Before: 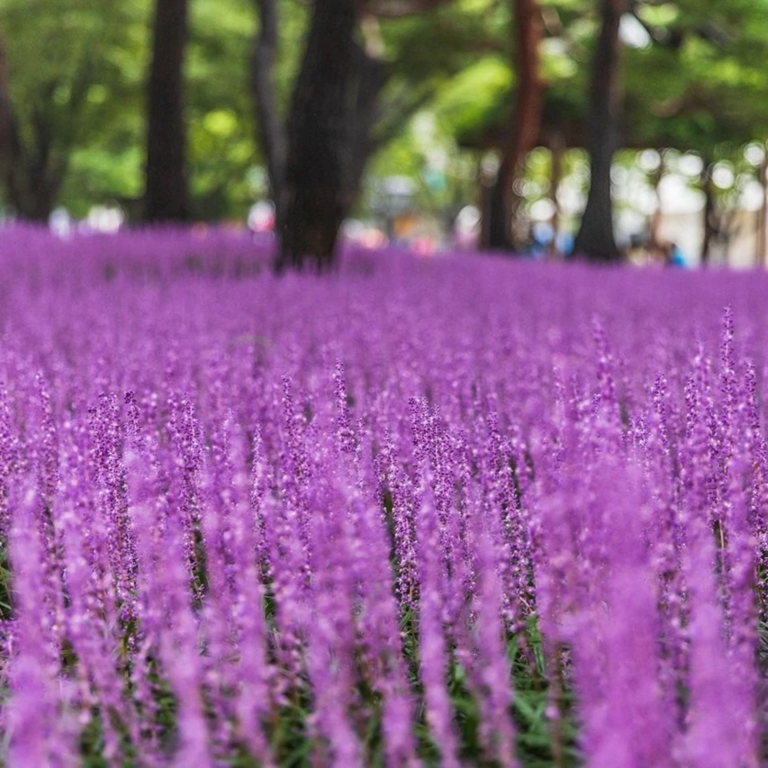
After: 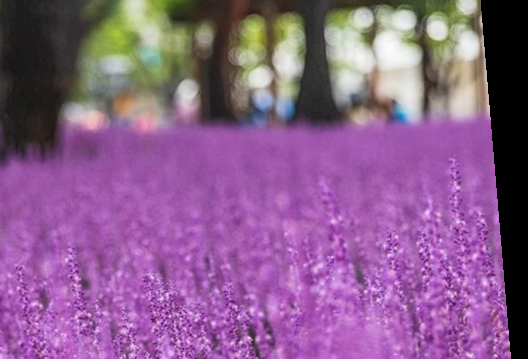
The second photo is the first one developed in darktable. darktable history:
crop: left 36.005%, top 18.293%, right 0.31%, bottom 38.444%
rotate and perspective: rotation -4.86°, automatic cropping off
